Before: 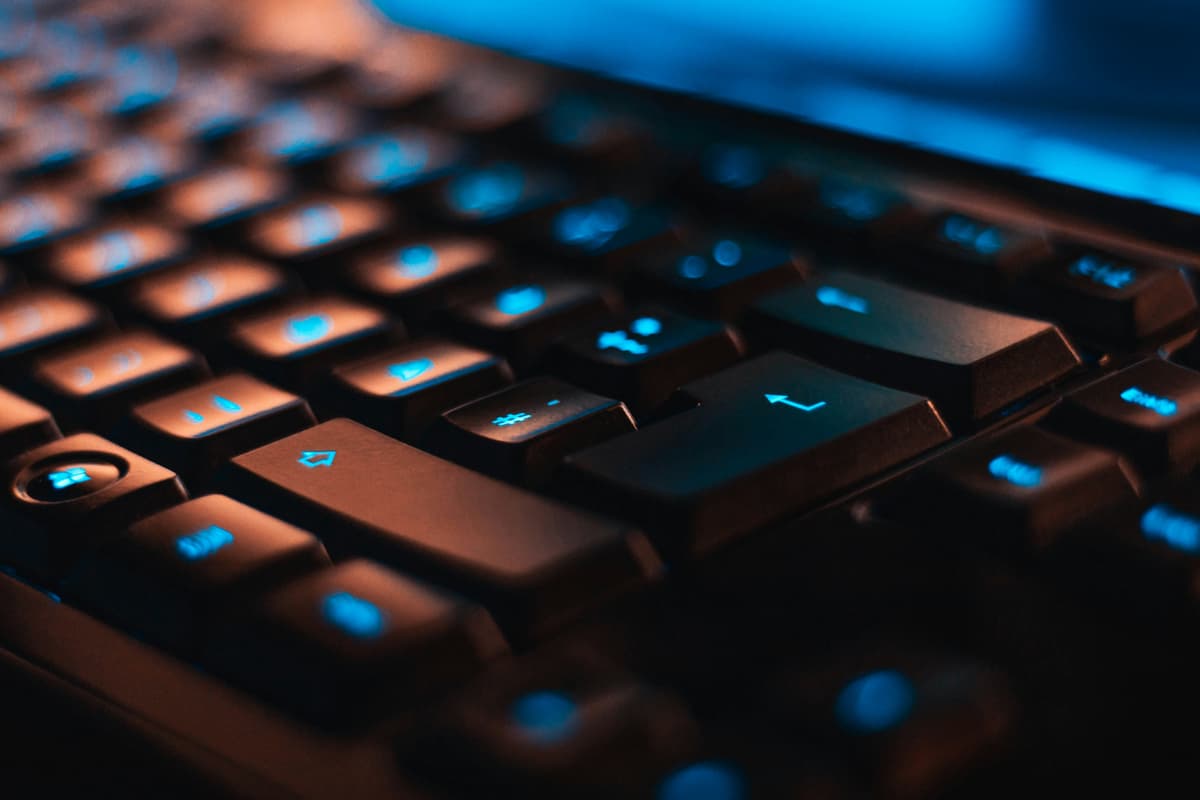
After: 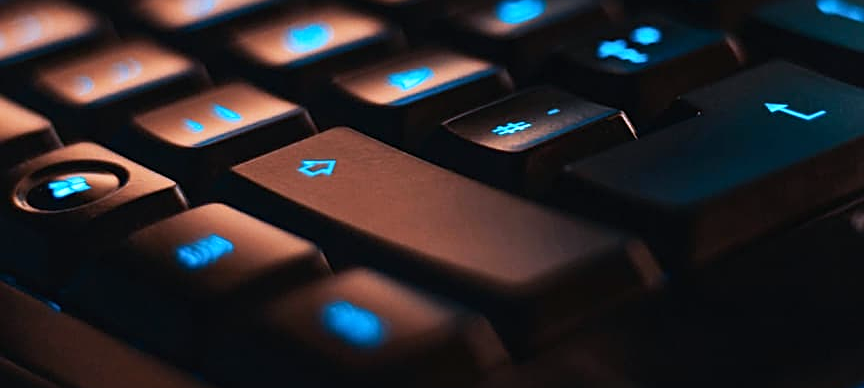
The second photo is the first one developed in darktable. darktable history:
sharpen: on, module defaults
exposure: exposure 0.078 EV, compensate highlight preservation false
crop: top 36.498%, right 27.964%, bottom 14.995%
white balance: red 0.924, blue 1.095
color correction: highlights a* -0.137, highlights b* 0.137
